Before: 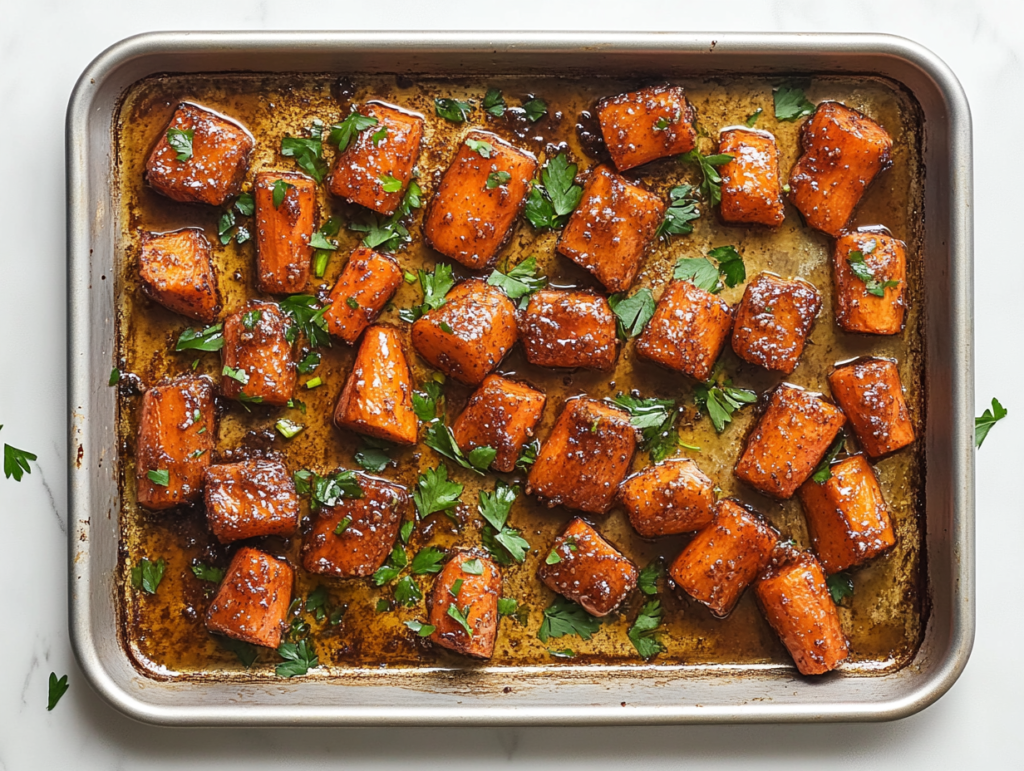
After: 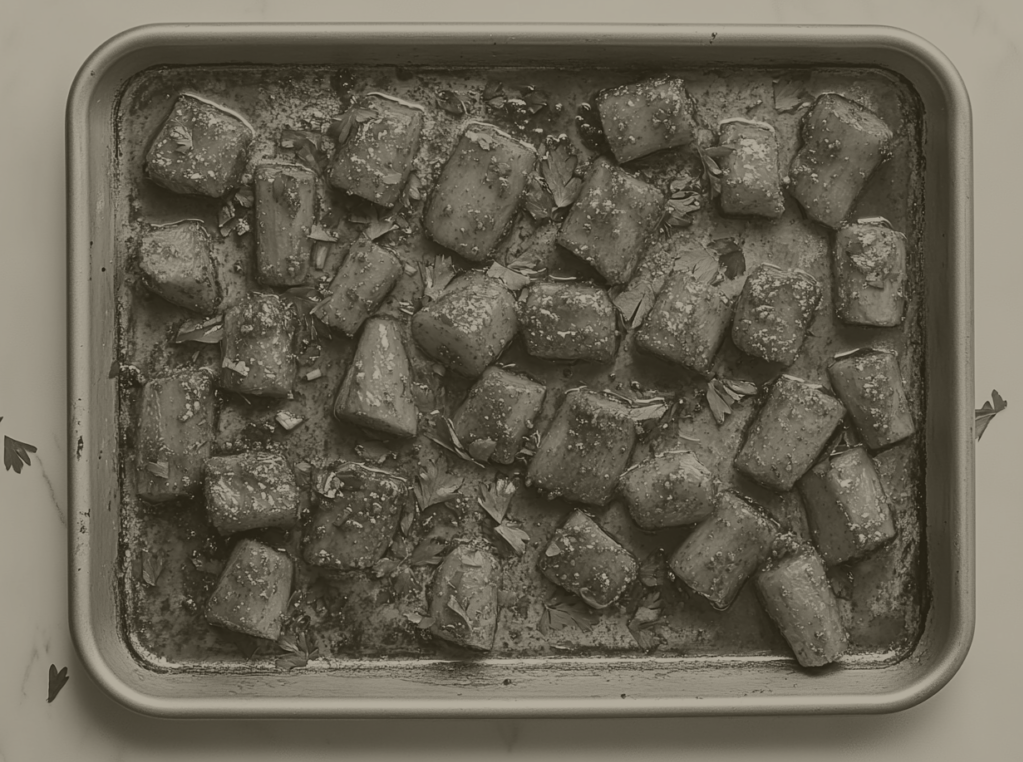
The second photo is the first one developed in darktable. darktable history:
crop: top 1.049%, right 0.001%
colorize: hue 41.44°, saturation 22%, source mix 60%, lightness 10.61%
